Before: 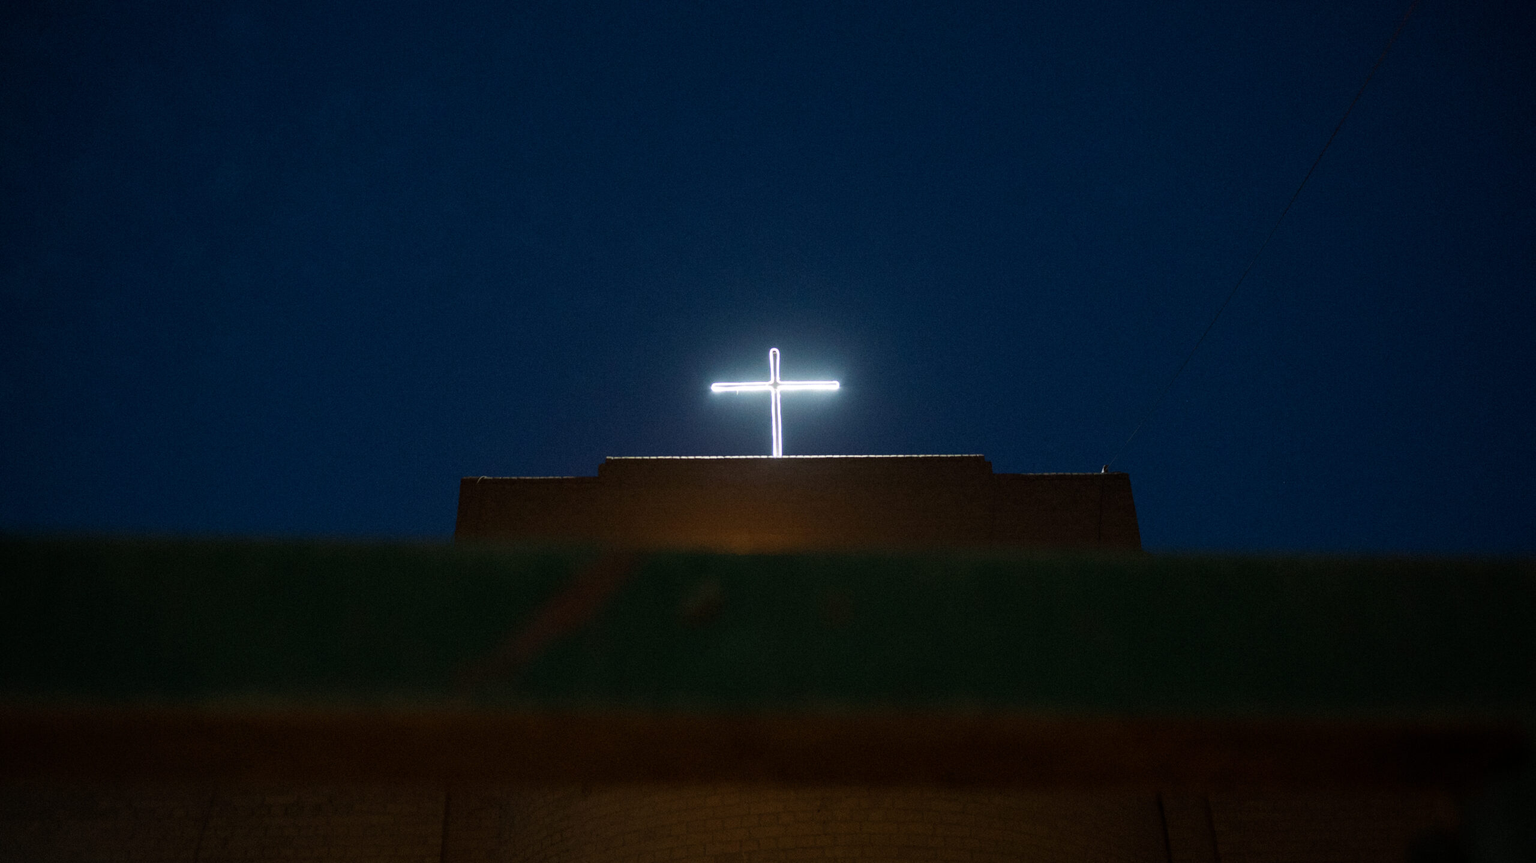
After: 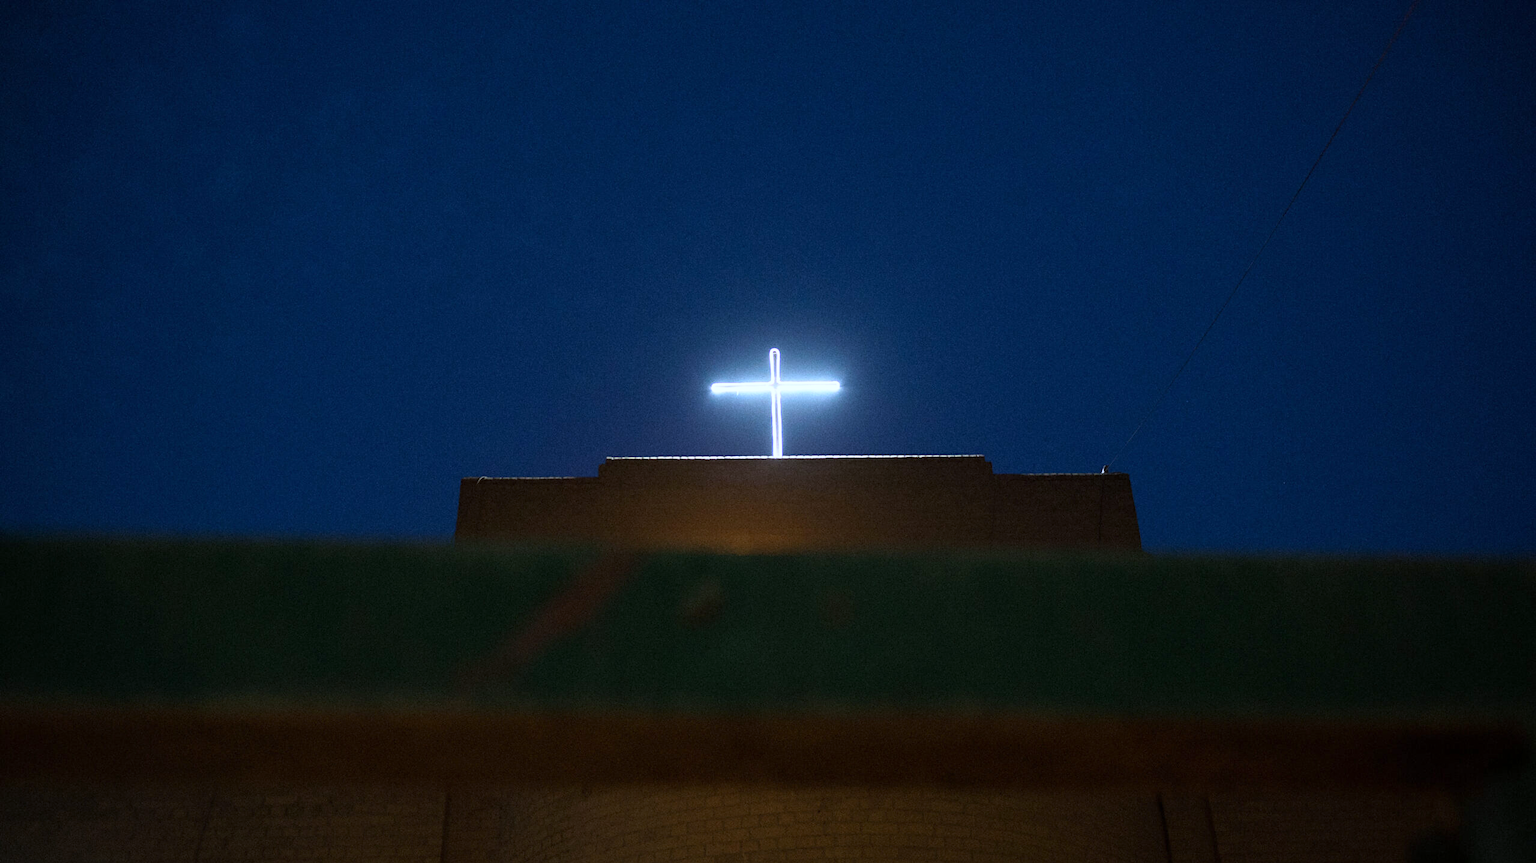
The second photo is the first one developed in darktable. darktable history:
base curve: curves: ch0 [(0, 0) (0.557, 0.834) (1, 1)]
sharpen: amount 0.2
white balance: red 0.948, green 1.02, blue 1.176
